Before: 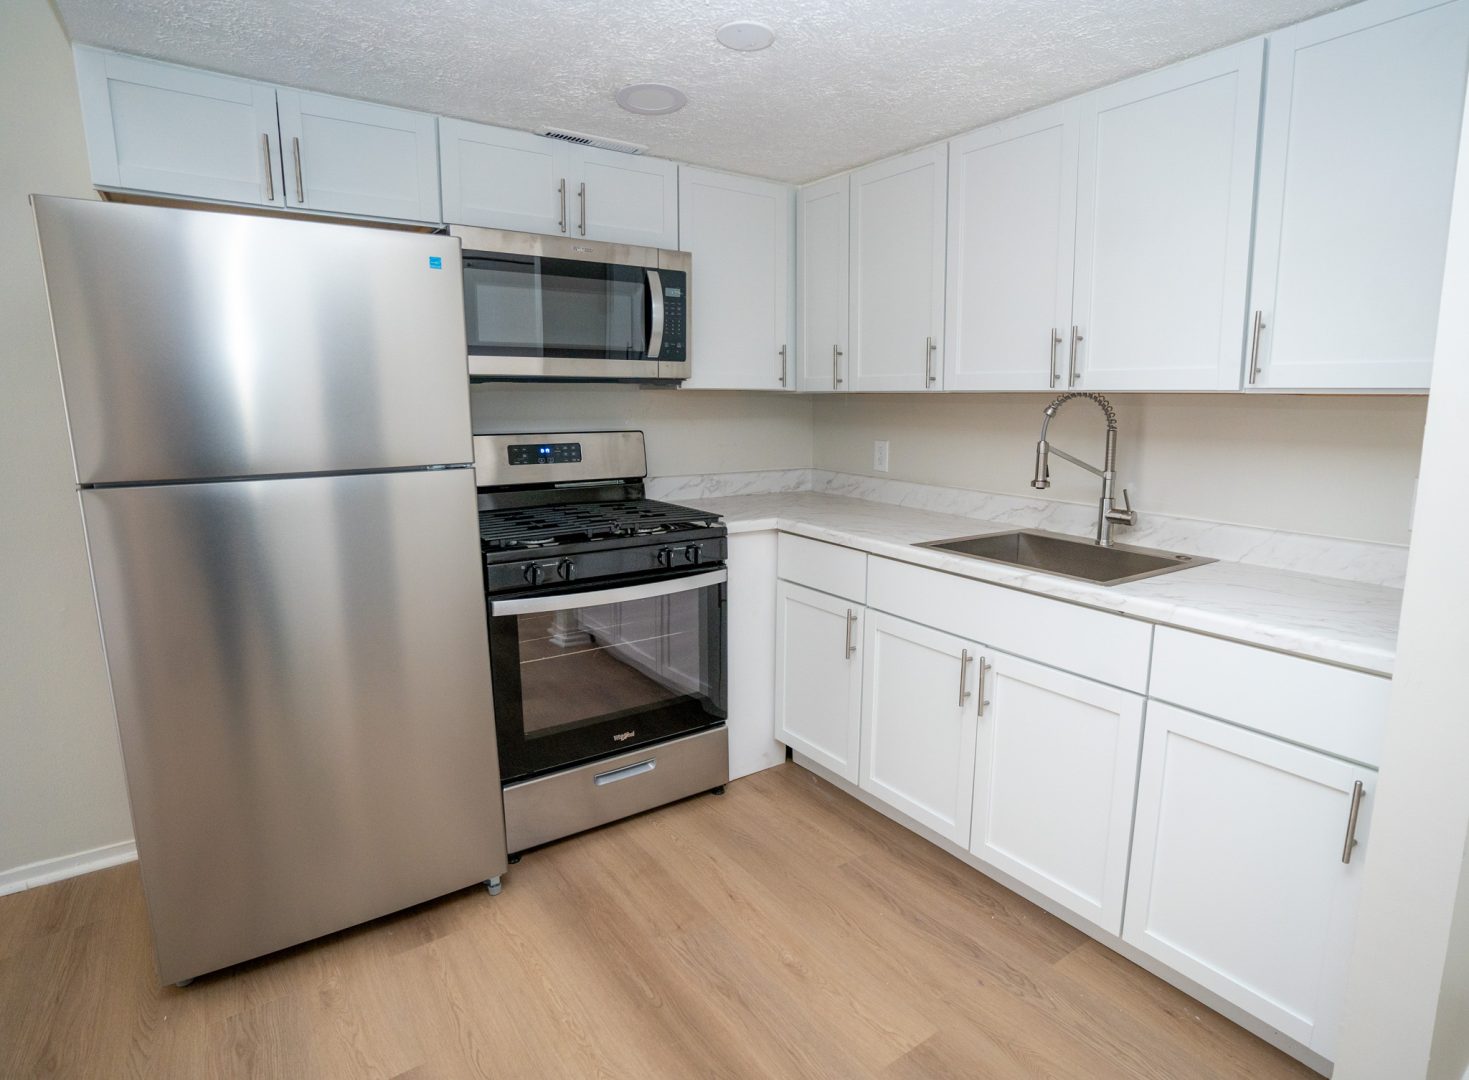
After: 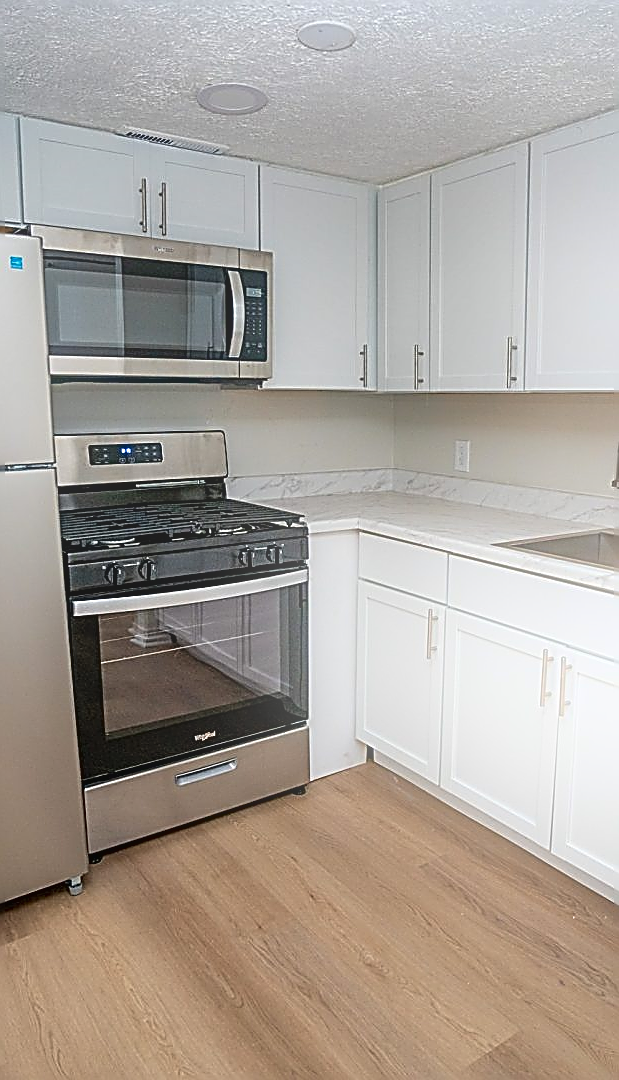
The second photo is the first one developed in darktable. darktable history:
contrast brightness saturation: contrast -0.02, brightness -0.01, saturation 0.03
bloom: on, module defaults
crop: left 28.583%, right 29.231%
shadows and highlights: soften with gaussian
sharpen: amount 2
